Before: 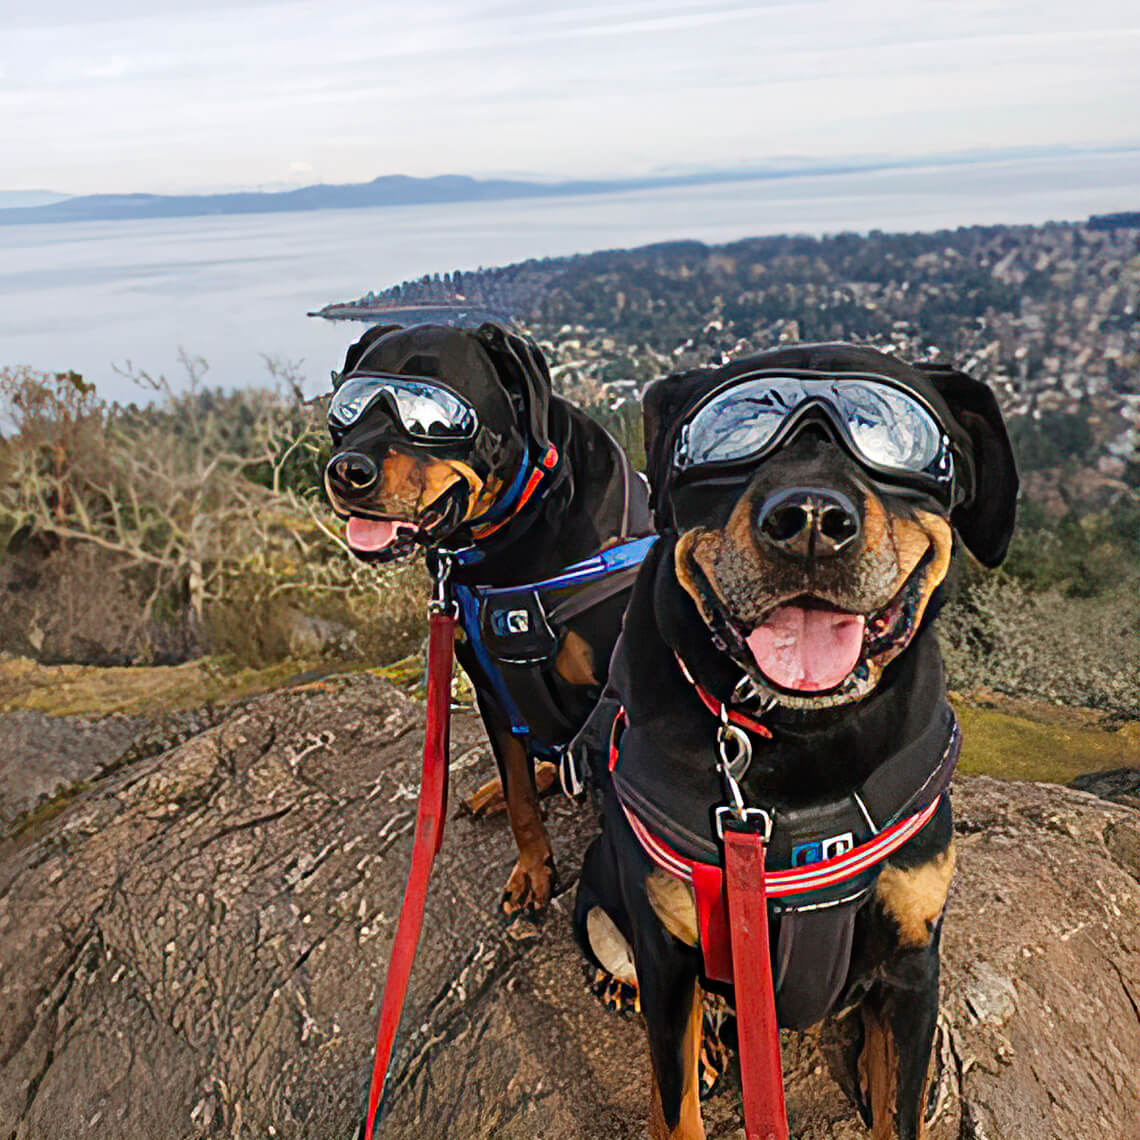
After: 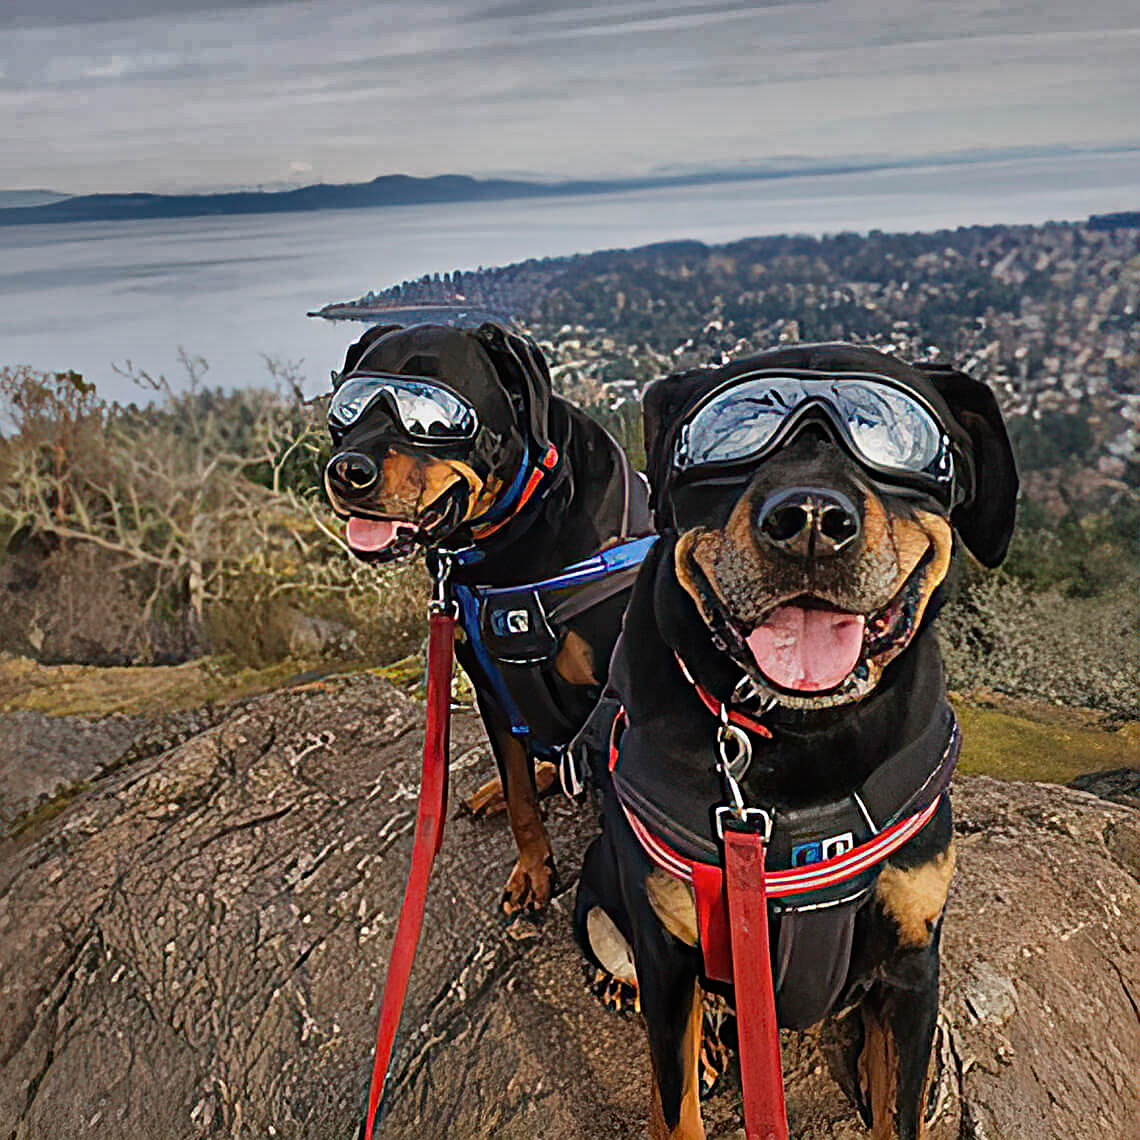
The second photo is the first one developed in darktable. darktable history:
sharpen: on, module defaults
shadows and highlights: shadows 20.89, highlights -82.78, soften with gaussian
exposure: exposure -0.243 EV, compensate highlight preservation false
